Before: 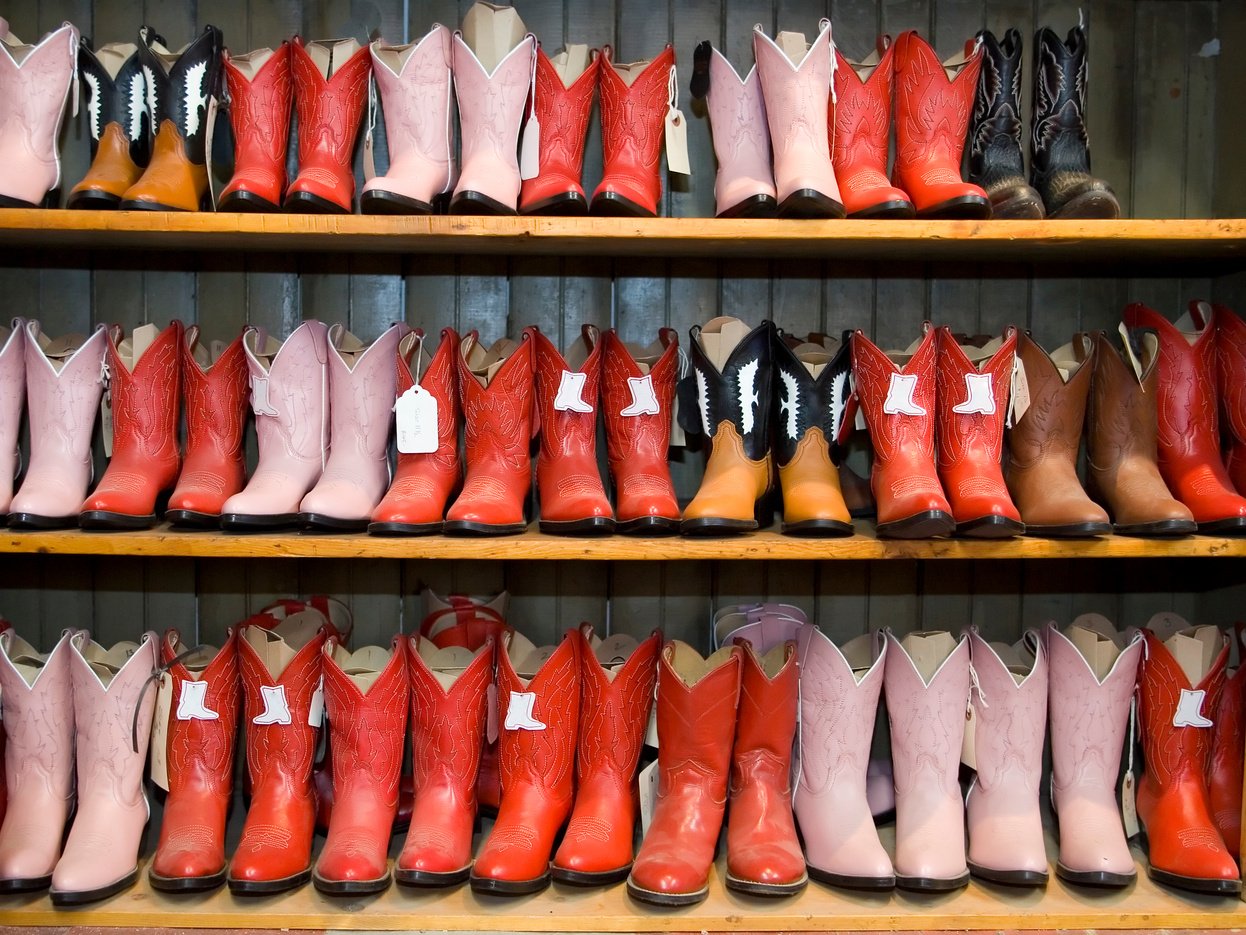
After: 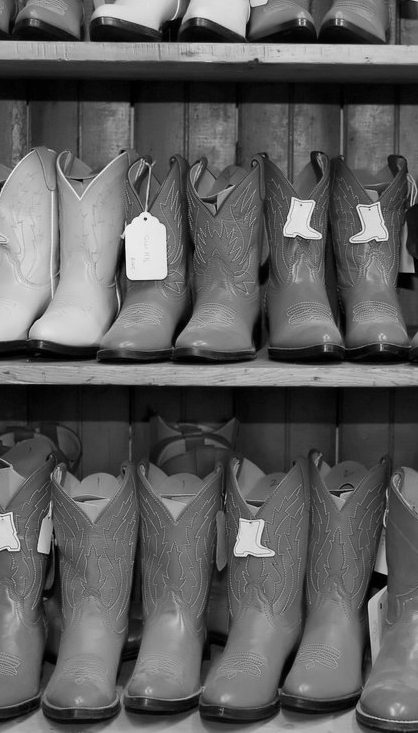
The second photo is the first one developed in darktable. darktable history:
monochrome: a 14.95, b -89.96
crop and rotate: left 21.77%, top 18.528%, right 44.676%, bottom 2.997%
